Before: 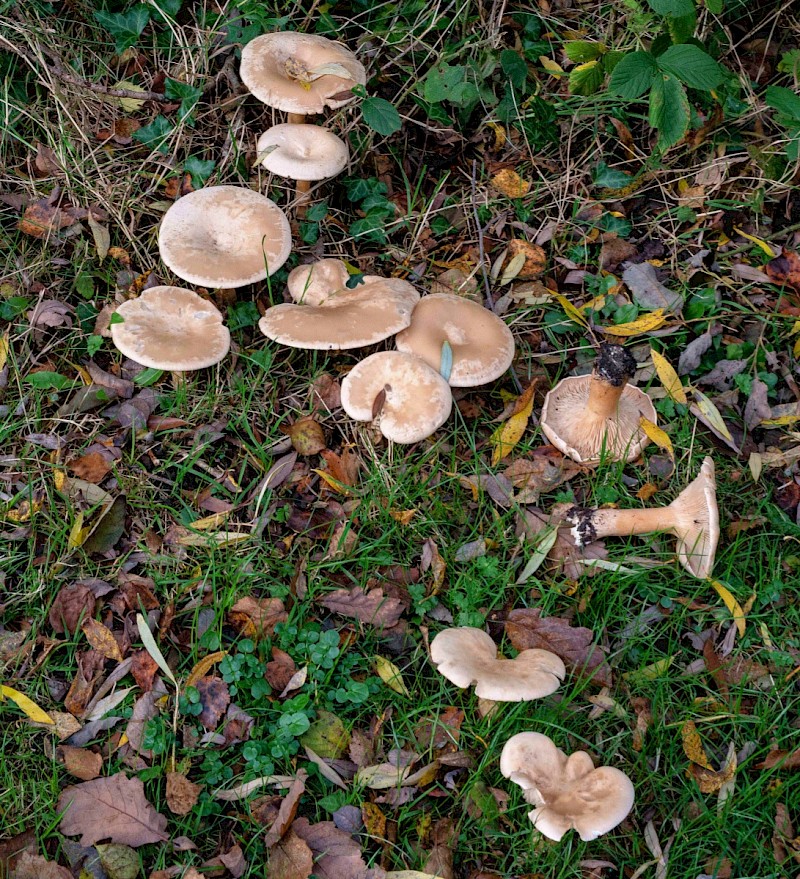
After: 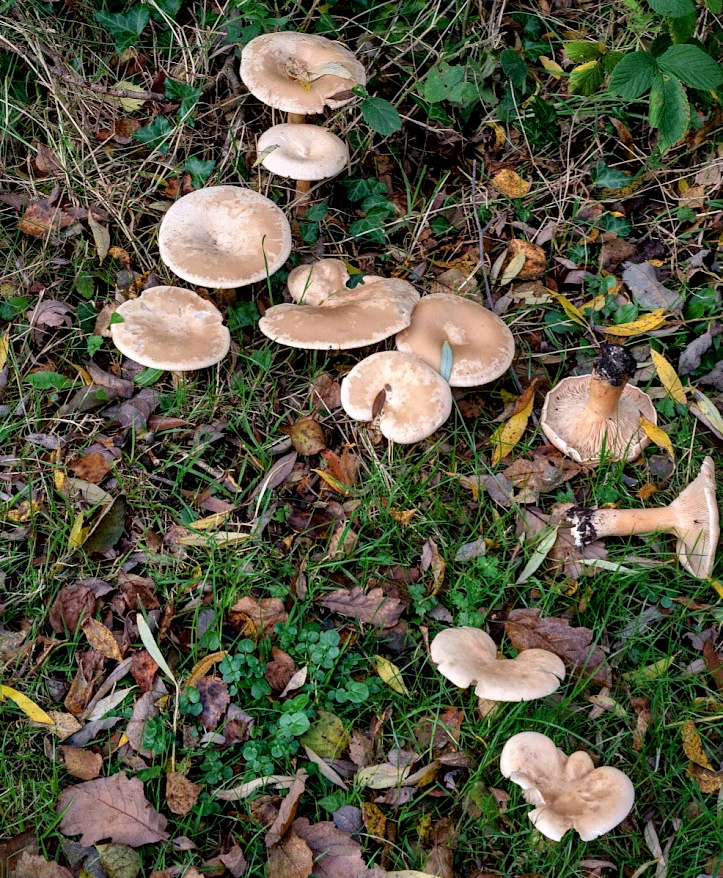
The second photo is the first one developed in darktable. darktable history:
local contrast: mode bilateral grid, contrast 25, coarseness 60, detail 151%, midtone range 0.2
crop: right 9.509%, bottom 0.031%
